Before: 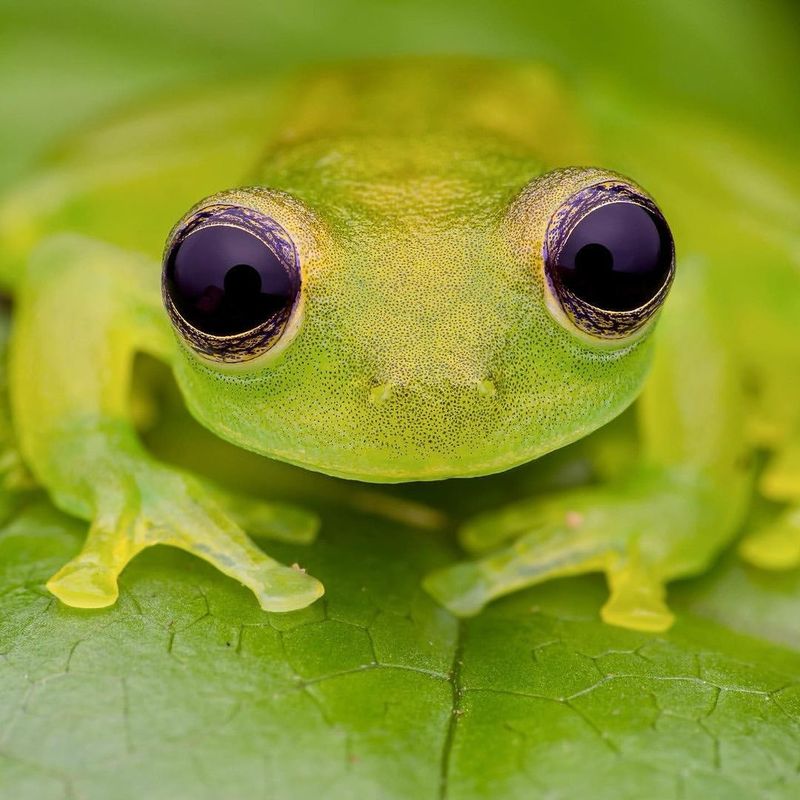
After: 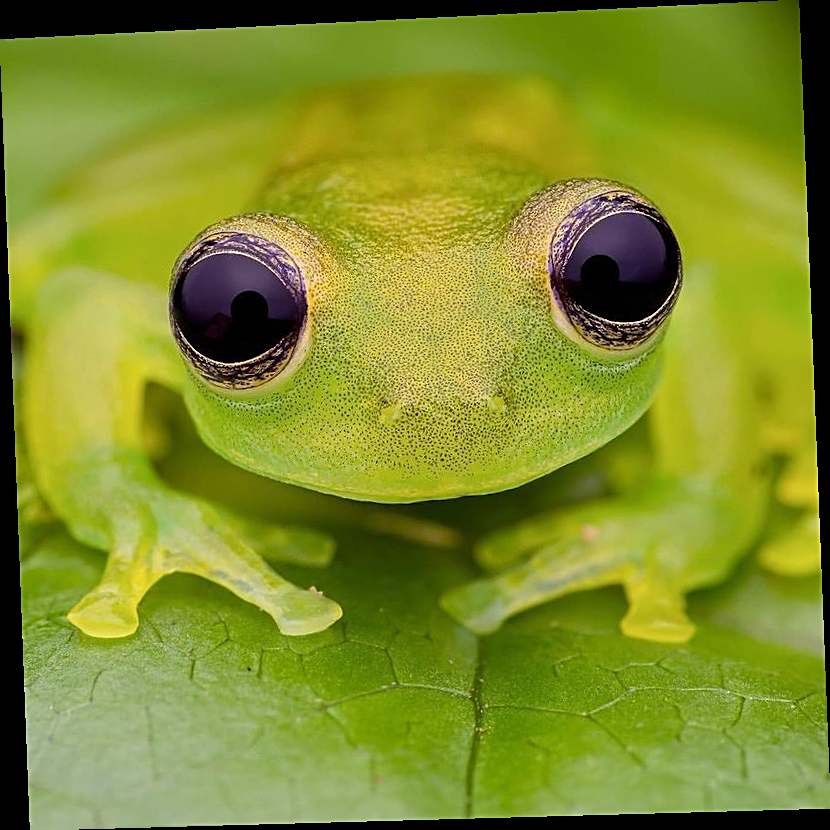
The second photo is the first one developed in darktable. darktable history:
rotate and perspective: rotation -2.22°, lens shift (horizontal) -0.022, automatic cropping off
sharpen: on, module defaults
